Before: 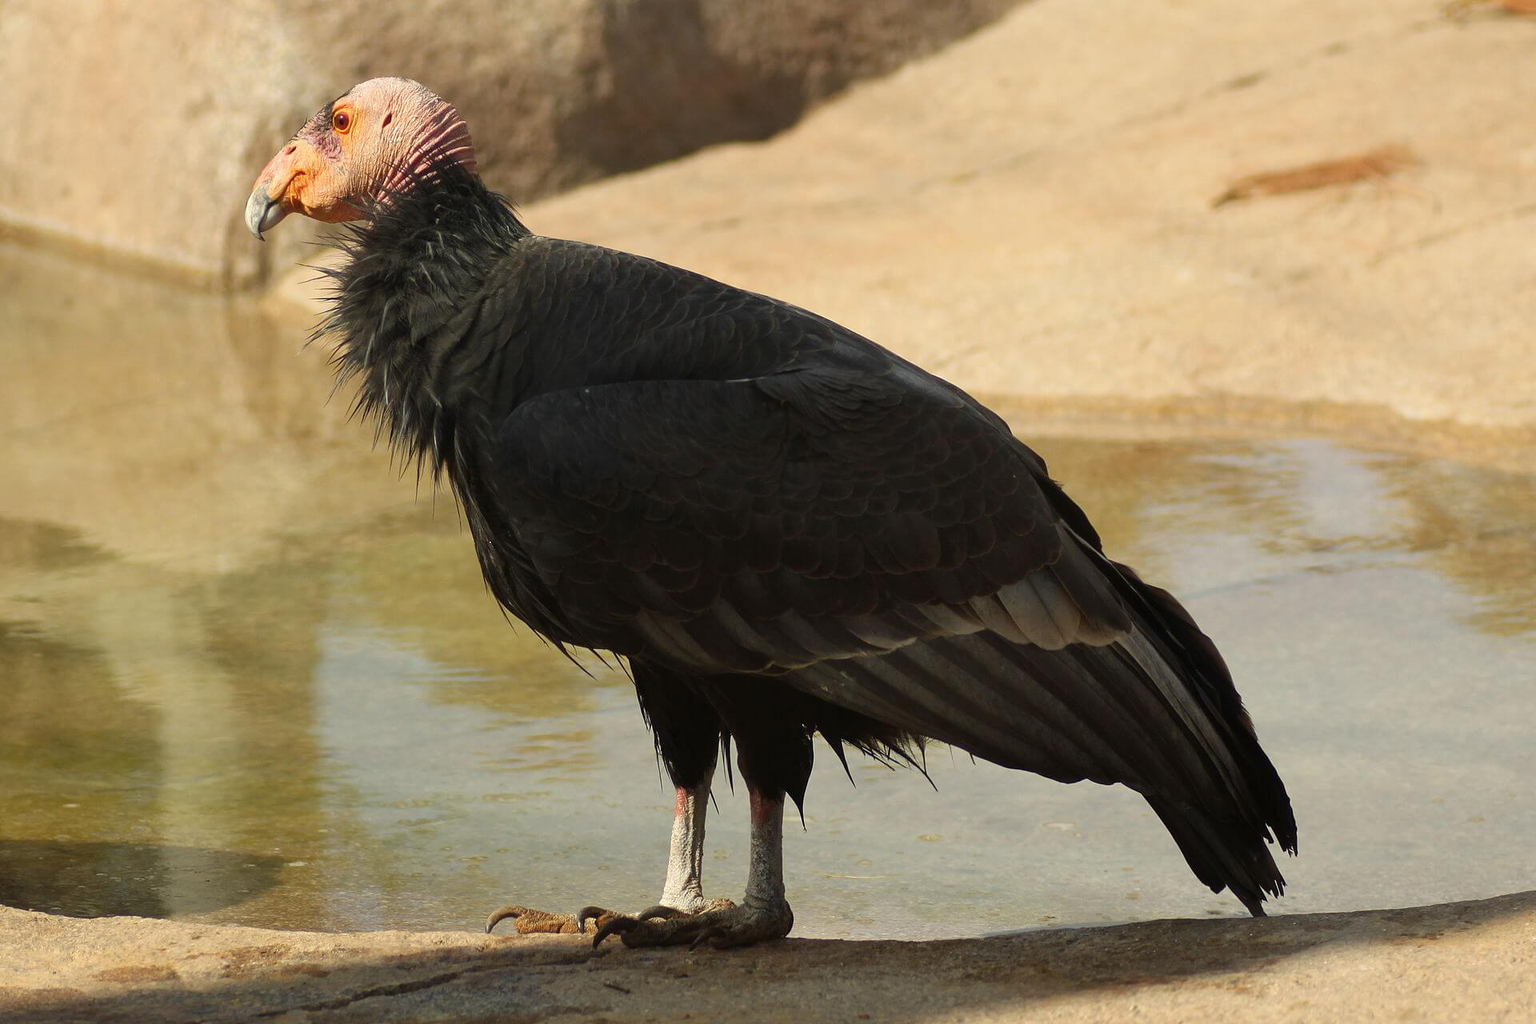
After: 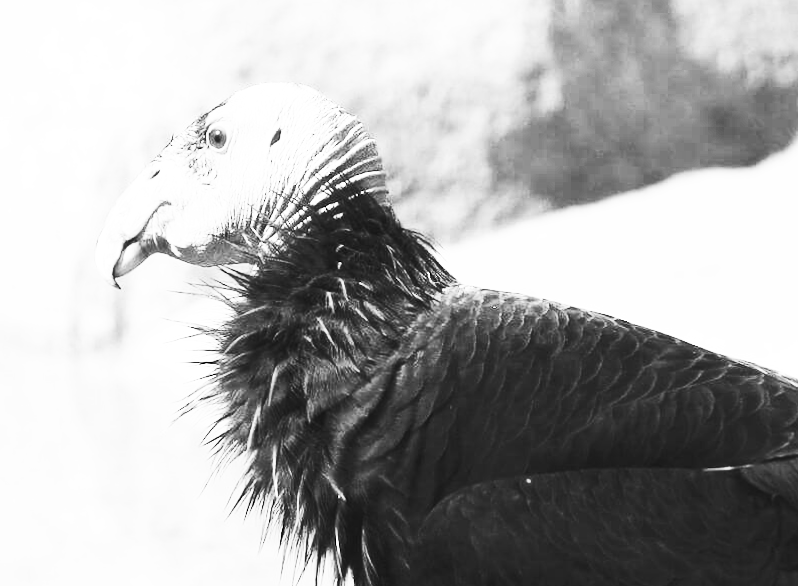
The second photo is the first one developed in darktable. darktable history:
contrast brightness saturation: contrast 0.53, brightness 0.47, saturation -1
rotate and perspective: rotation 0.174°, lens shift (vertical) 0.013, lens shift (horizontal) 0.019, shear 0.001, automatic cropping original format, crop left 0.007, crop right 0.991, crop top 0.016, crop bottom 0.997
exposure: exposure 0.426 EV, compensate highlight preservation false
crop and rotate: left 10.817%, top 0.062%, right 47.194%, bottom 53.626%
base curve: curves: ch0 [(0, 0) (0.028, 0.03) (0.121, 0.232) (0.46, 0.748) (0.859, 0.968) (1, 1)], preserve colors none
color zones: curves: ch0 [(0.11, 0.396) (0.195, 0.36) (0.25, 0.5) (0.303, 0.412) (0.357, 0.544) (0.75, 0.5) (0.967, 0.328)]; ch1 [(0, 0.468) (0.112, 0.512) (0.202, 0.6) (0.25, 0.5) (0.307, 0.352) (0.357, 0.544) (0.75, 0.5) (0.963, 0.524)]
white balance: red 1.004, blue 1.096
